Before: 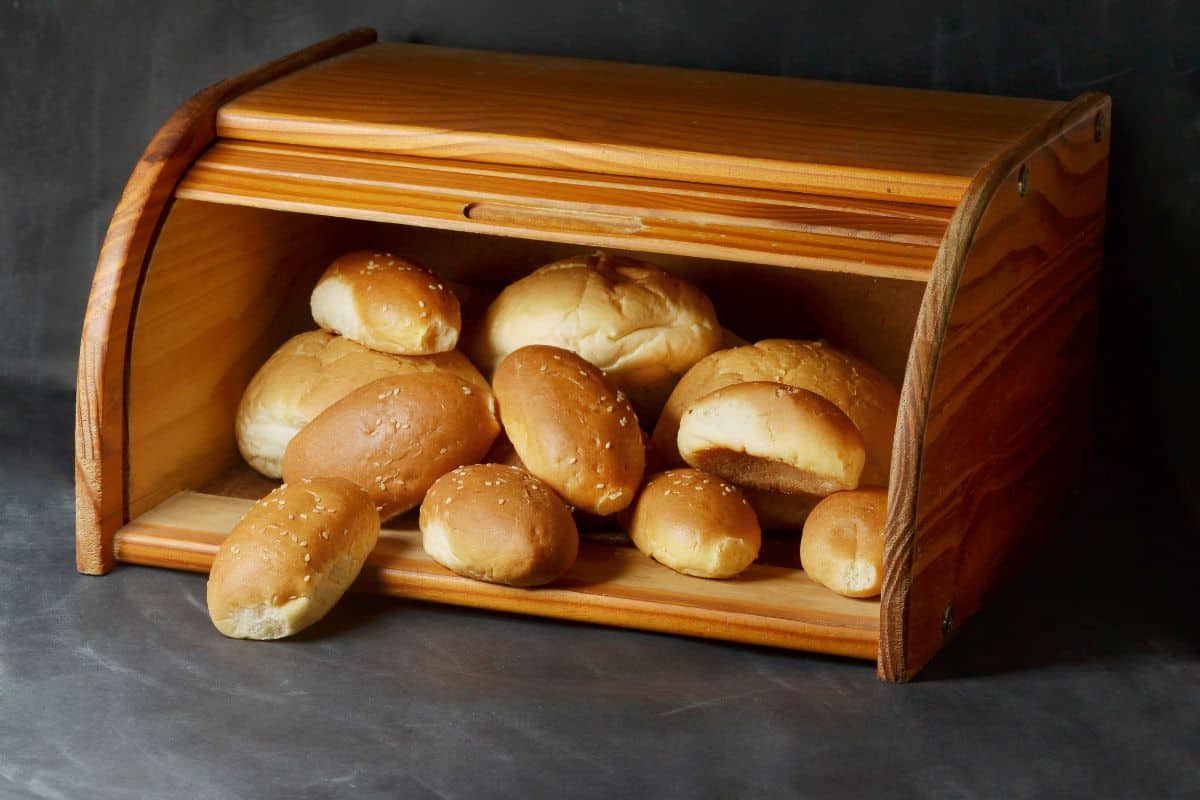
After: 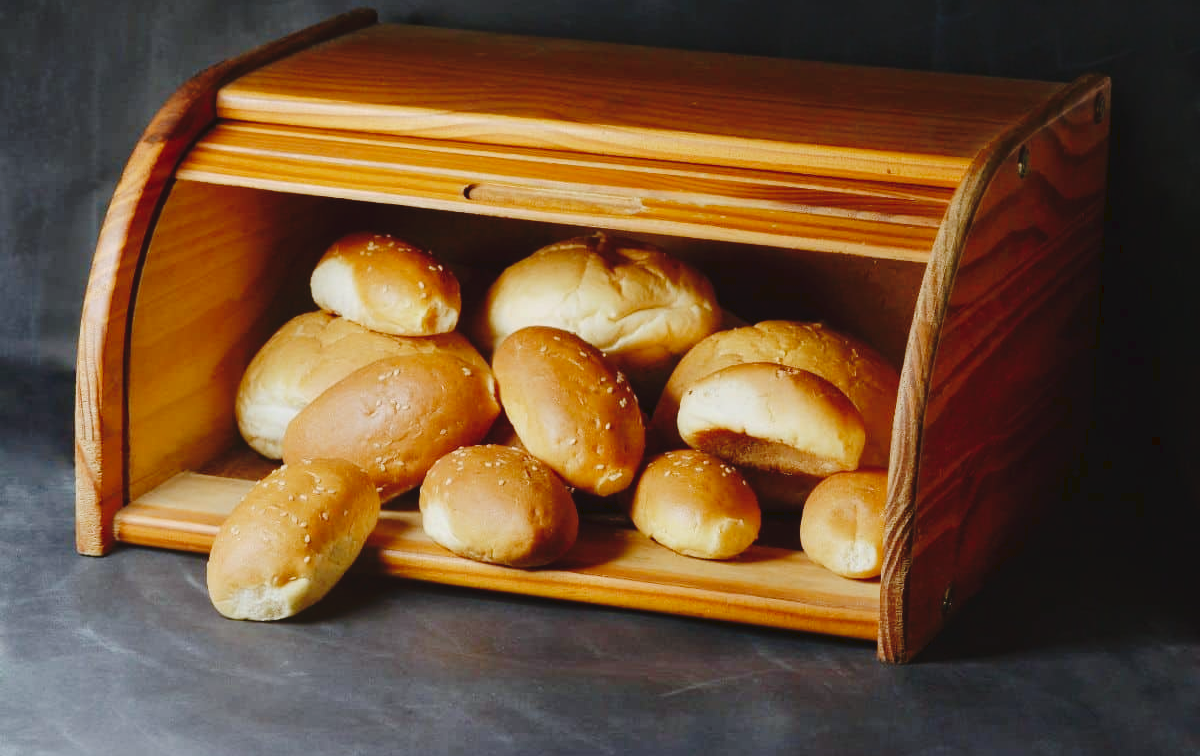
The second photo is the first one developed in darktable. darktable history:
crop and rotate: top 2.479%, bottom 3.018%
white balance: red 0.967, blue 1.049
tone curve: curves: ch0 [(0, 0) (0.003, 0.047) (0.011, 0.051) (0.025, 0.061) (0.044, 0.075) (0.069, 0.09) (0.1, 0.102) (0.136, 0.125) (0.177, 0.173) (0.224, 0.226) (0.277, 0.303) (0.335, 0.388) (0.399, 0.469) (0.468, 0.545) (0.543, 0.623) (0.623, 0.695) (0.709, 0.766) (0.801, 0.832) (0.898, 0.905) (1, 1)], preserve colors none
